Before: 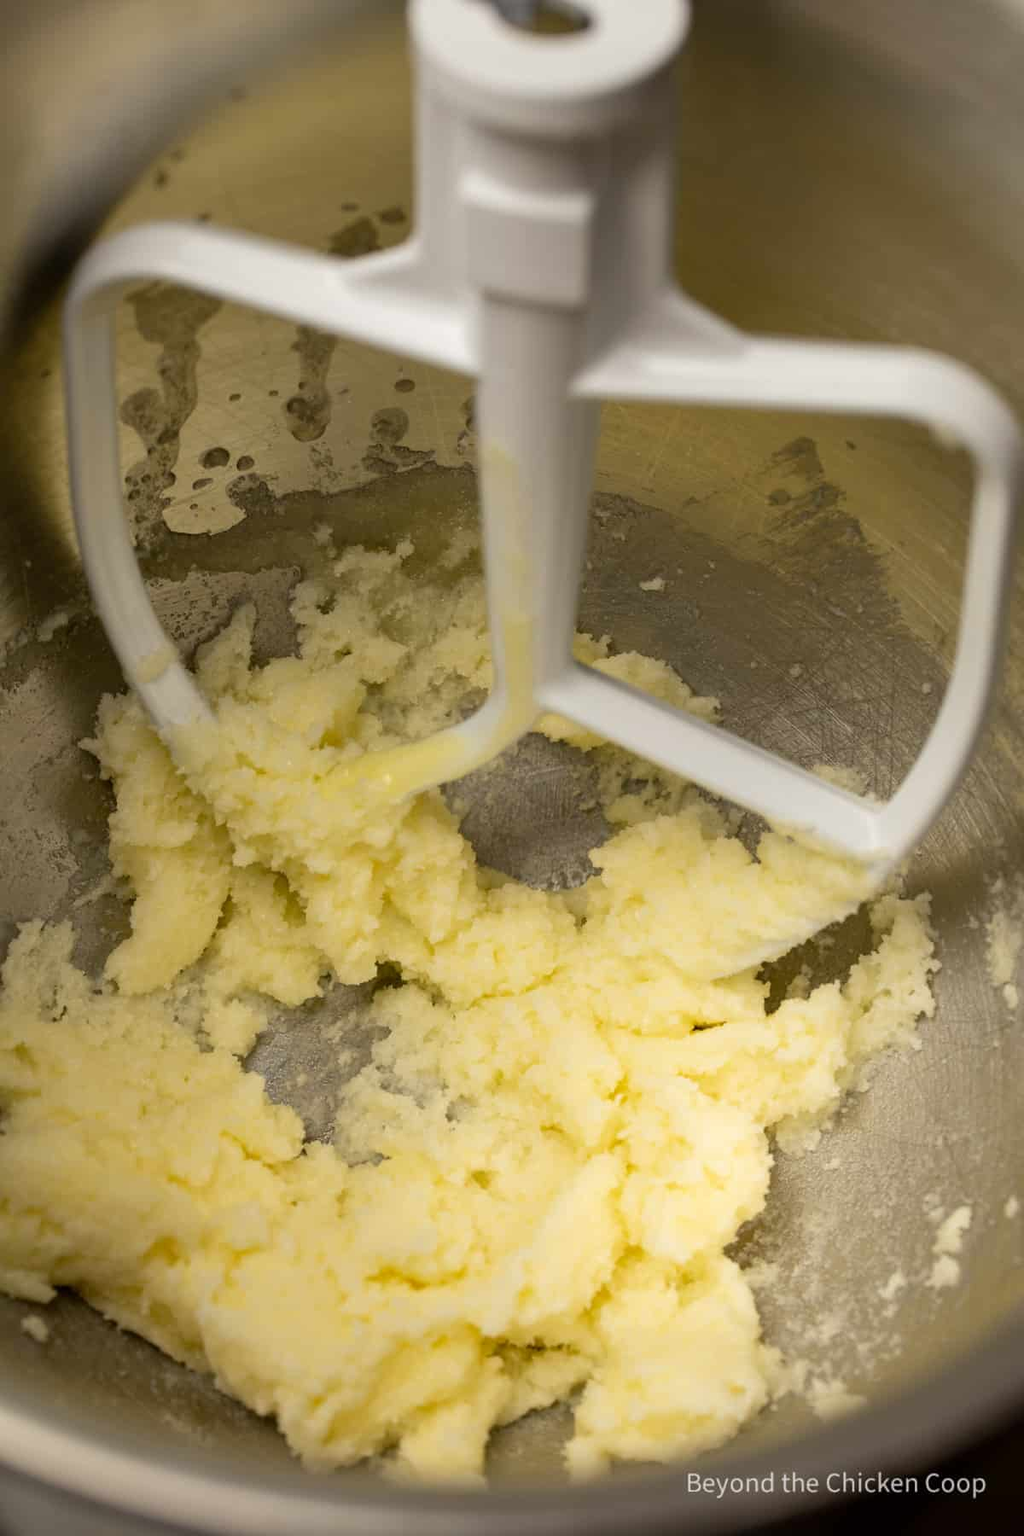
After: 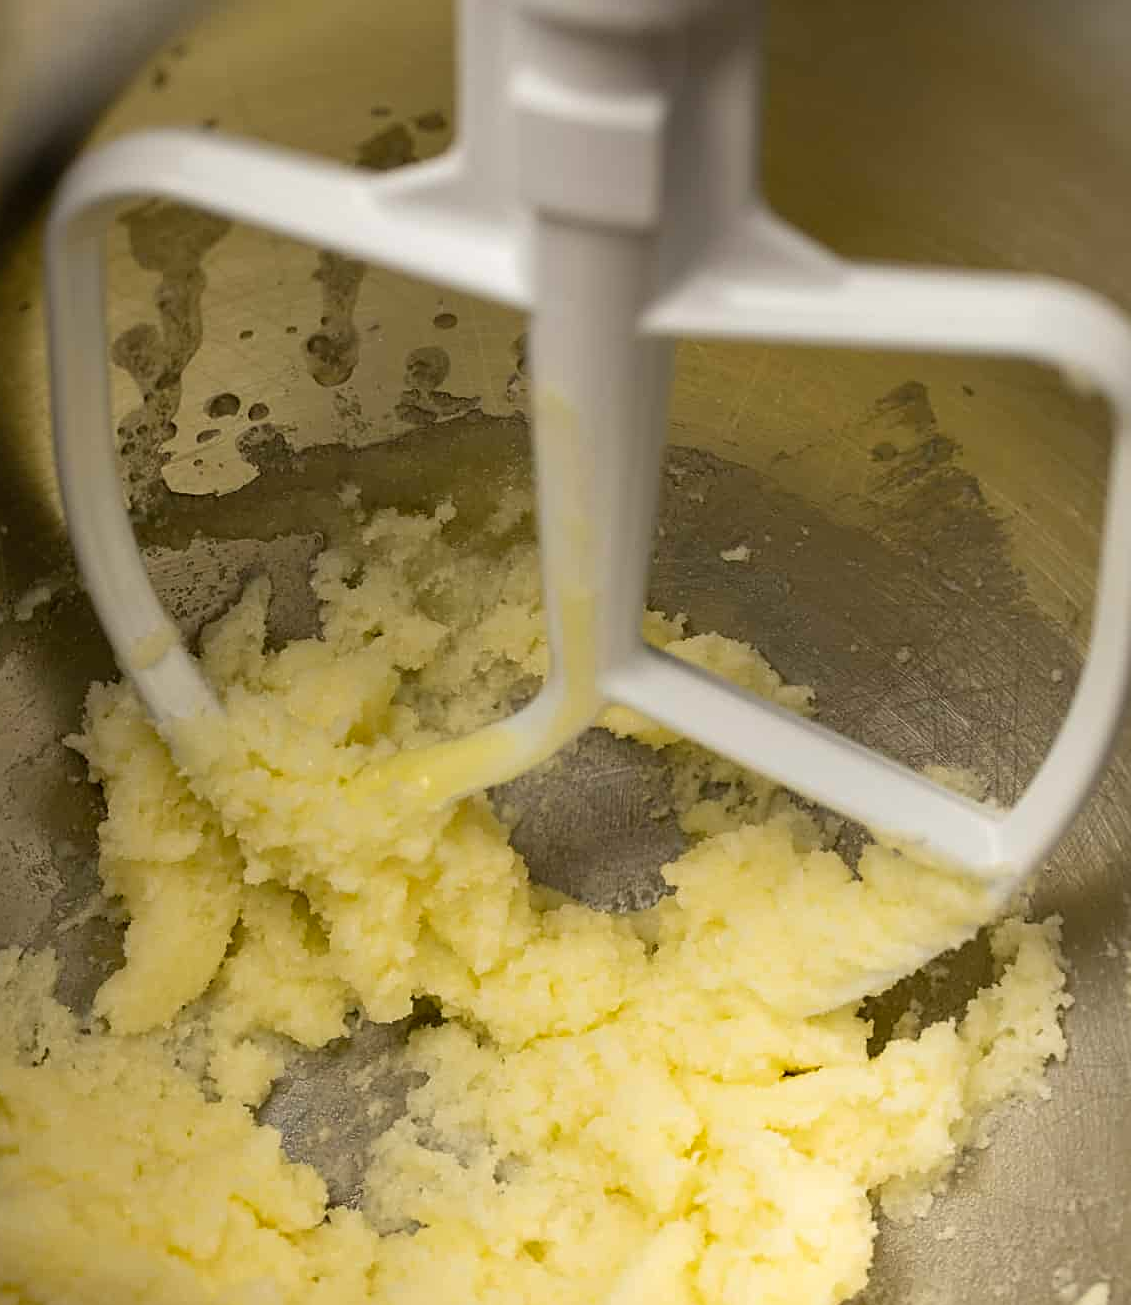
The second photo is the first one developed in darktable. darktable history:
sharpen: on, module defaults
crop: left 2.426%, top 7.288%, right 3.272%, bottom 20.193%
color balance rgb: perceptual saturation grading › global saturation -0.146%, global vibrance 20%
